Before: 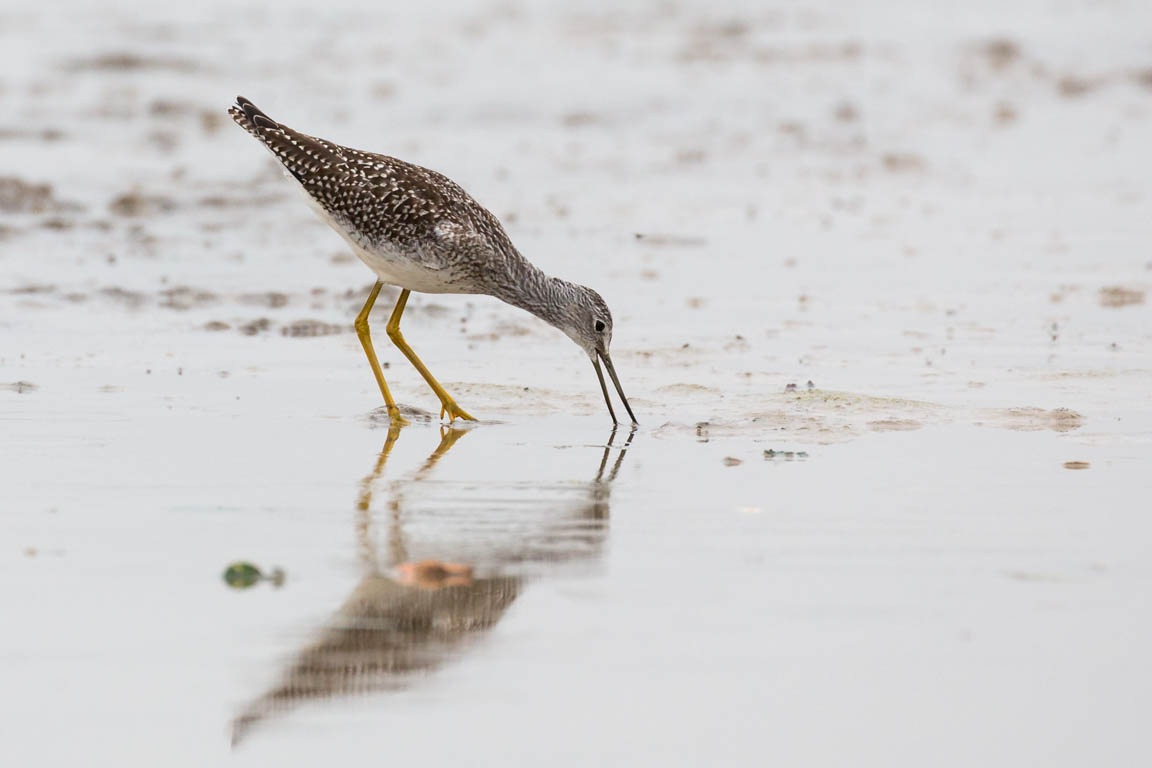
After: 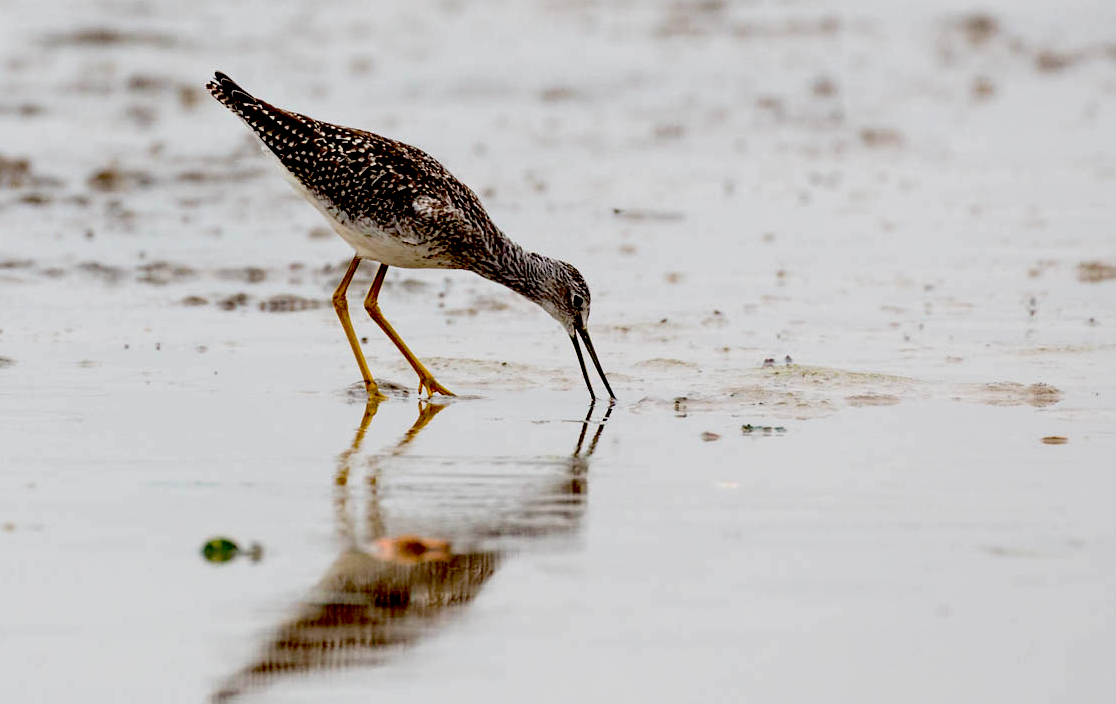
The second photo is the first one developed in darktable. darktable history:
crop: left 1.97%, top 3.351%, right 1.098%, bottom 4.945%
local contrast: highlights 100%, shadows 98%, detail 119%, midtone range 0.2
exposure: black level correction 0.099, exposure -0.092 EV, compensate highlight preservation false
